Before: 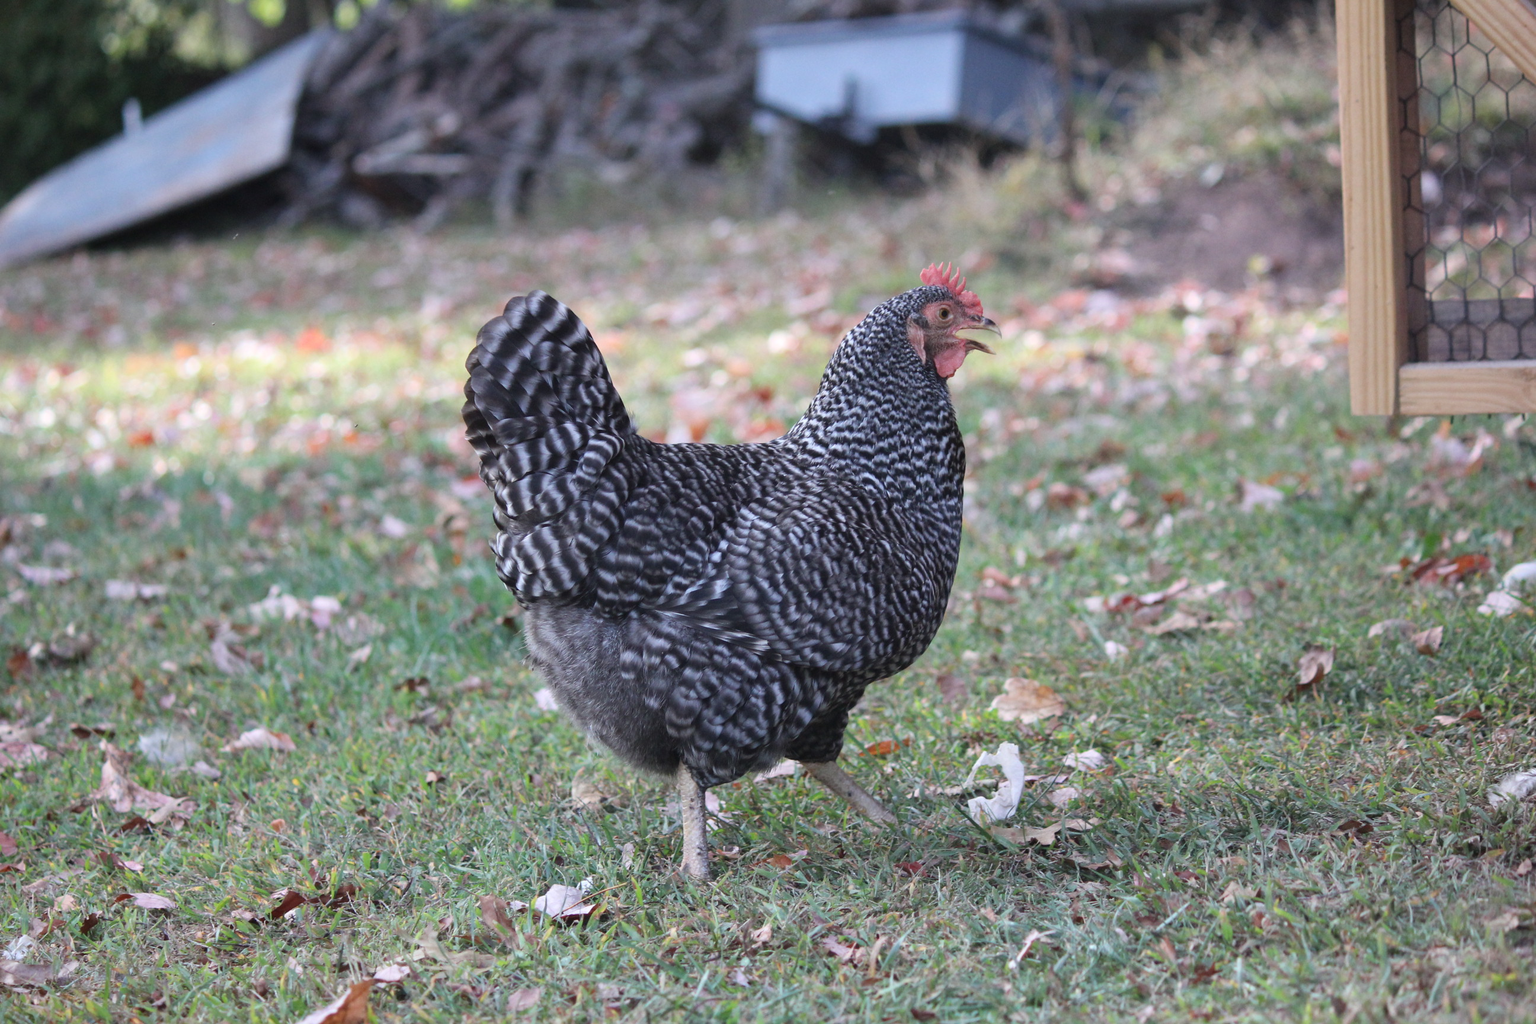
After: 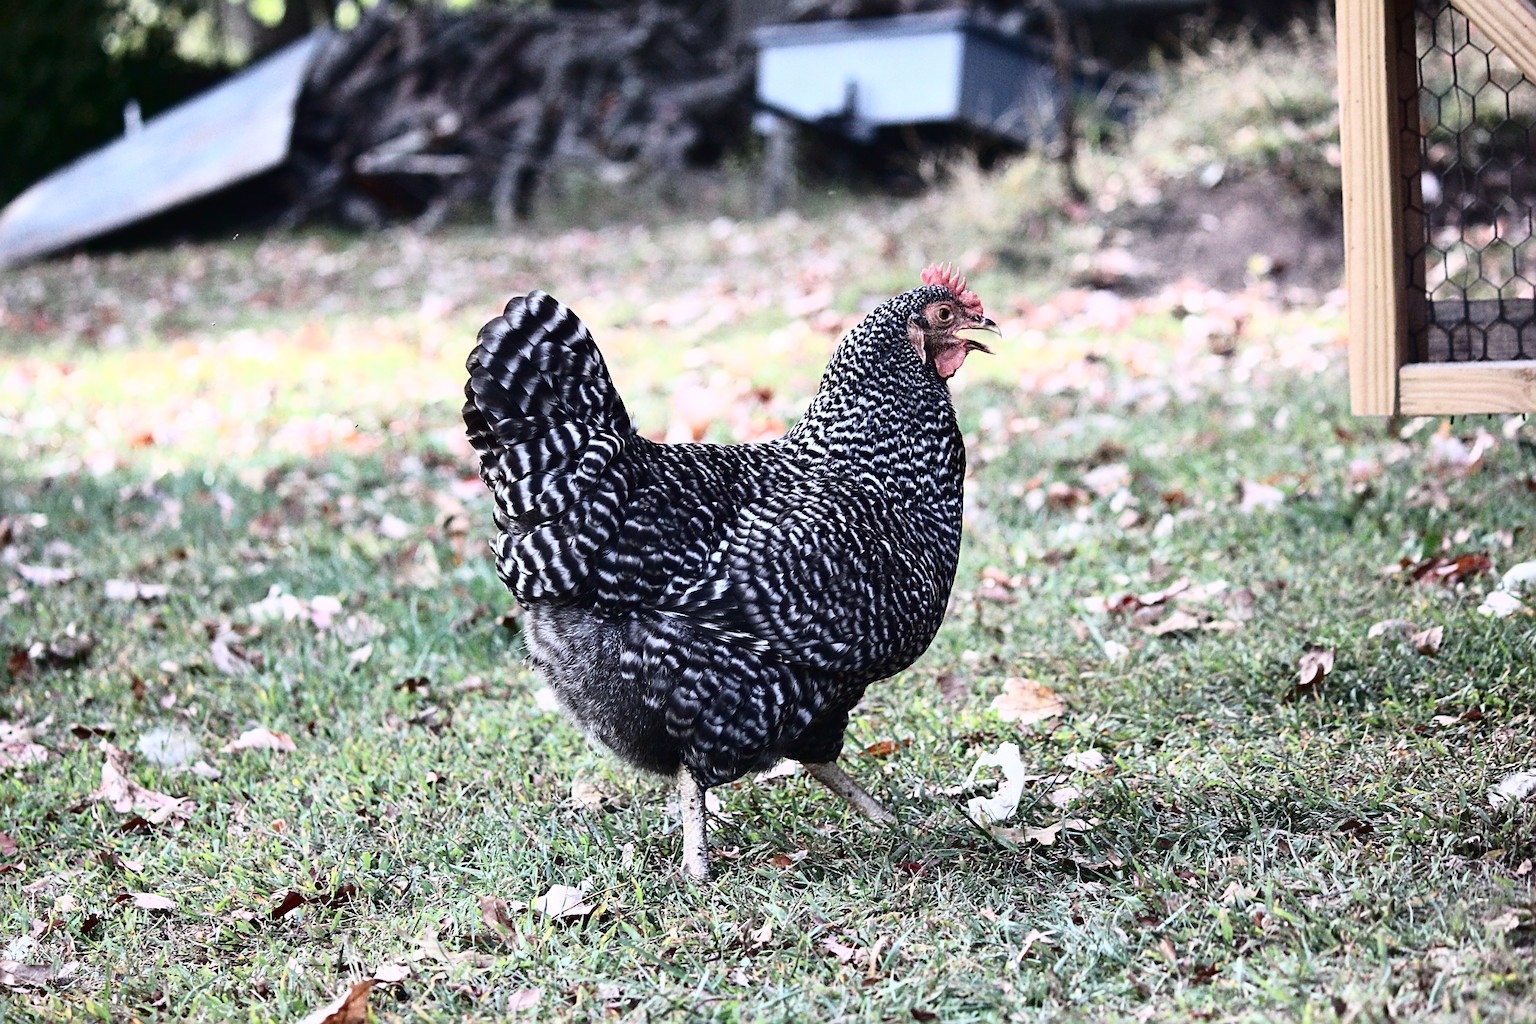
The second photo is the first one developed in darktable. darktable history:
tone curve: curves: ch0 [(0, 0) (0.003, 0.003) (0.011, 0.006) (0.025, 0.012) (0.044, 0.02) (0.069, 0.023) (0.1, 0.029) (0.136, 0.037) (0.177, 0.058) (0.224, 0.084) (0.277, 0.137) (0.335, 0.209) (0.399, 0.336) (0.468, 0.478) (0.543, 0.63) (0.623, 0.789) (0.709, 0.903) (0.801, 0.967) (0.898, 0.987) (1, 1)], color space Lab, independent channels, preserve colors none
sharpen: radius 2.545, amount 0.634
